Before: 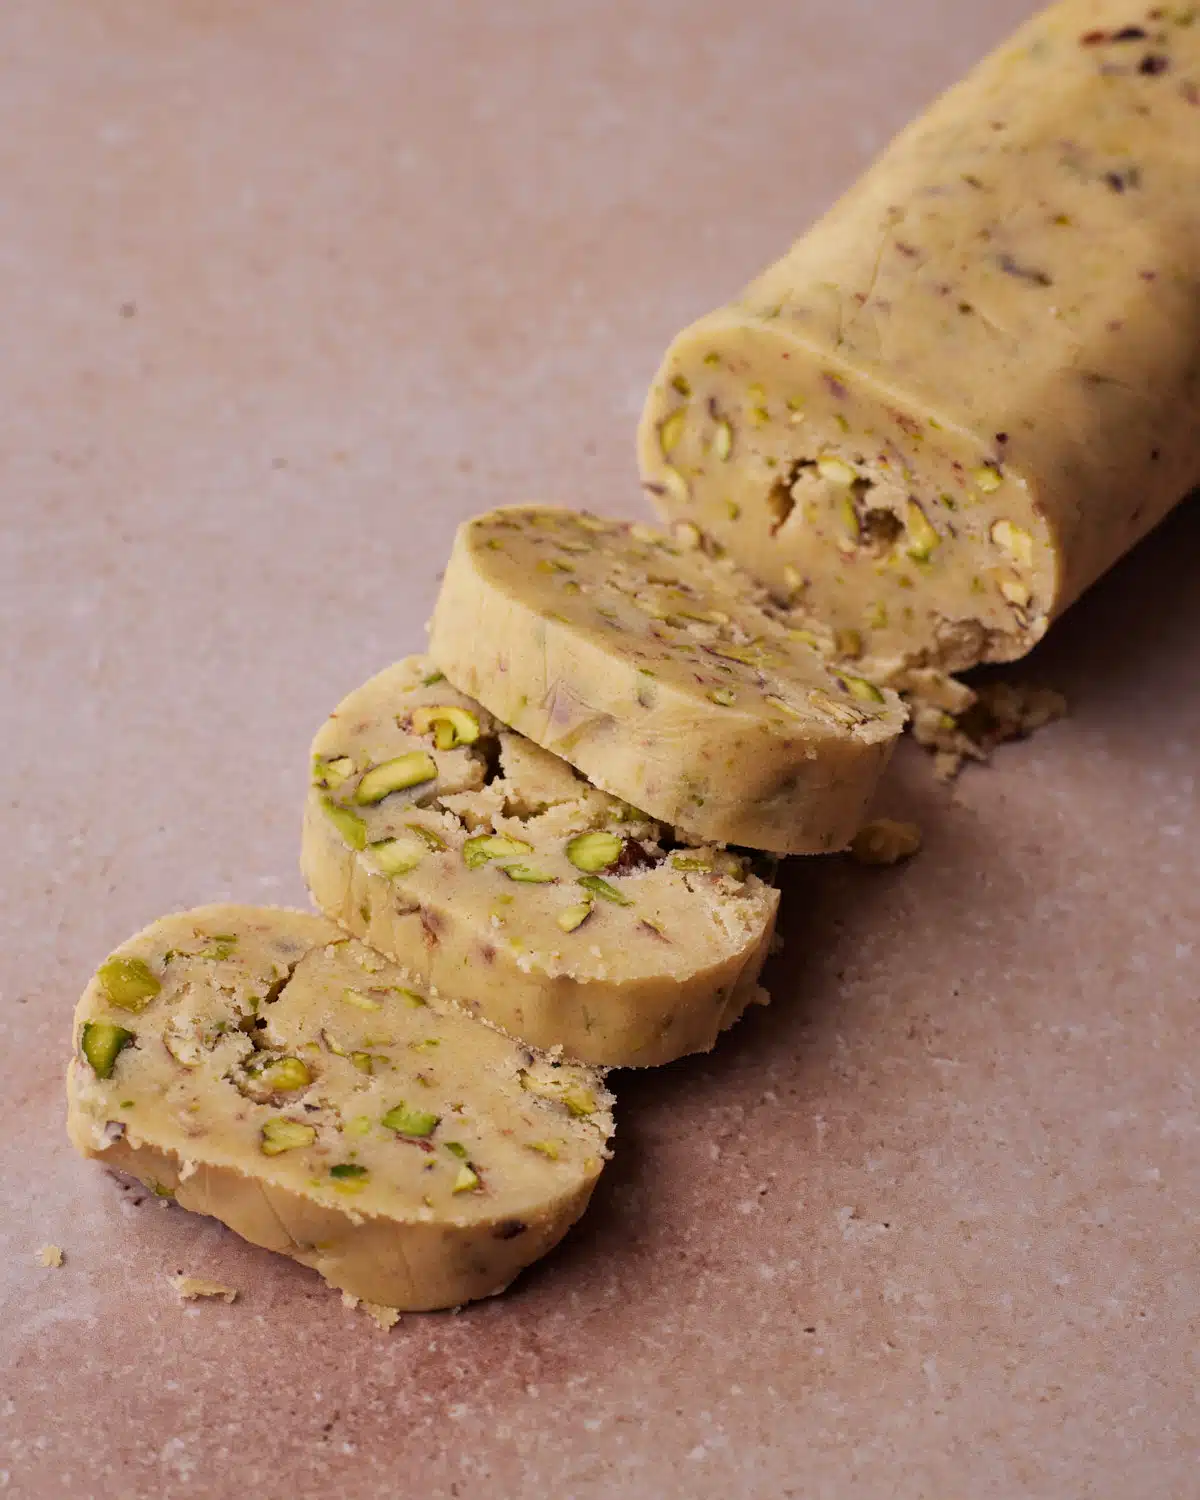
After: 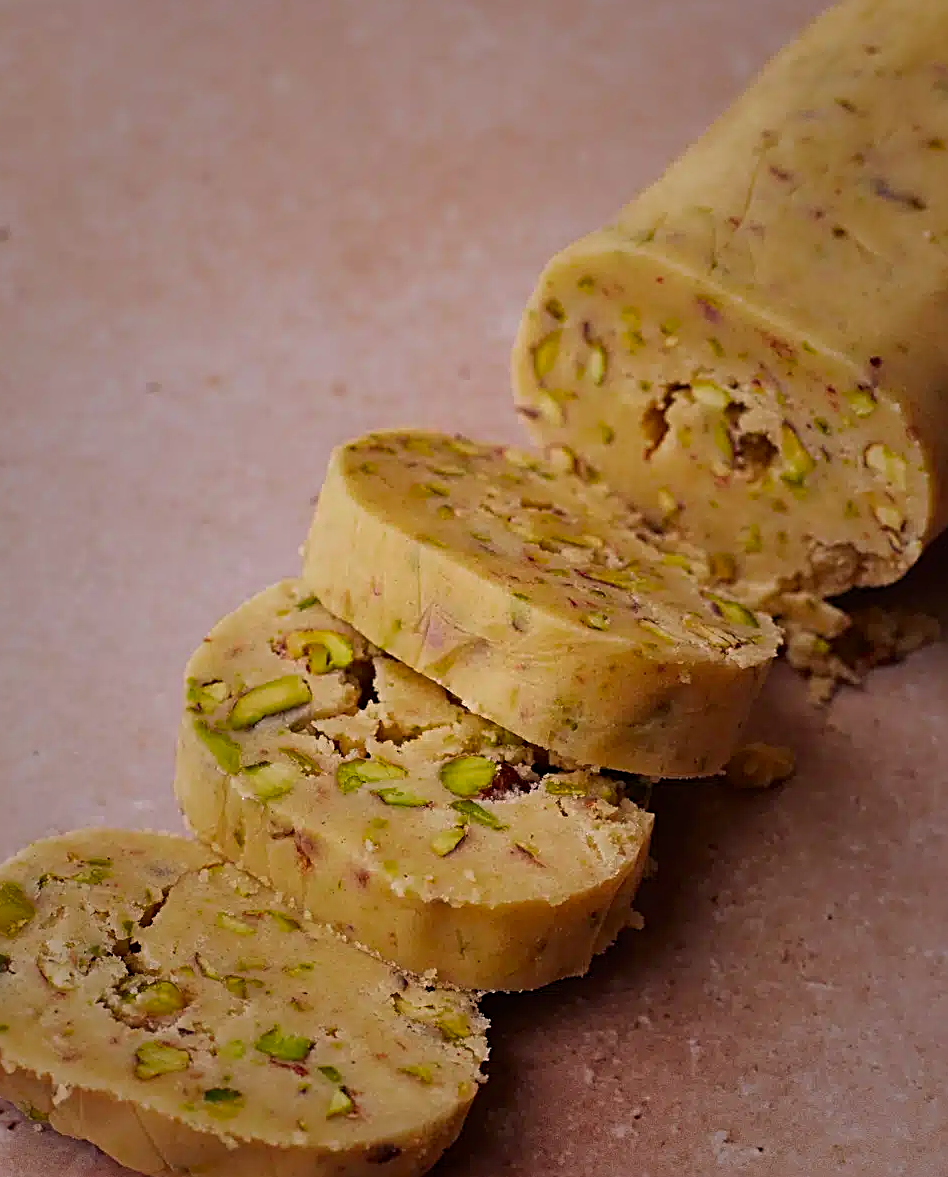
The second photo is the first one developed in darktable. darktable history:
color zones: curves: ch0 [(0, 0.425) (0.143, 0.422) (0.286, 0.42) (0.429, 0.419) (0.571, 0.419) (0.714, 0.42) (0.857, 0.422) (1, 0.425)]; ch1 [(0, 0.666) (0.143, 0.669) (0.286, 0.671) (0.429, 0.67) (0.571, 0.67) (0.714, 0.67) (0.857, 0.67) (1, 0.666)]
exposure: compensate highlight preservation false
crop and rotate: left 10.541%, top 5.122%, right 10.39%, bottom 16.396%
vignetting: fall-off start 16.34%, fall-off radius 98.69%, brightness -0.307, saturation -0.066, width/height ratio 0.72, unbound false
sharpen: radius 2.642, amount 0.67
